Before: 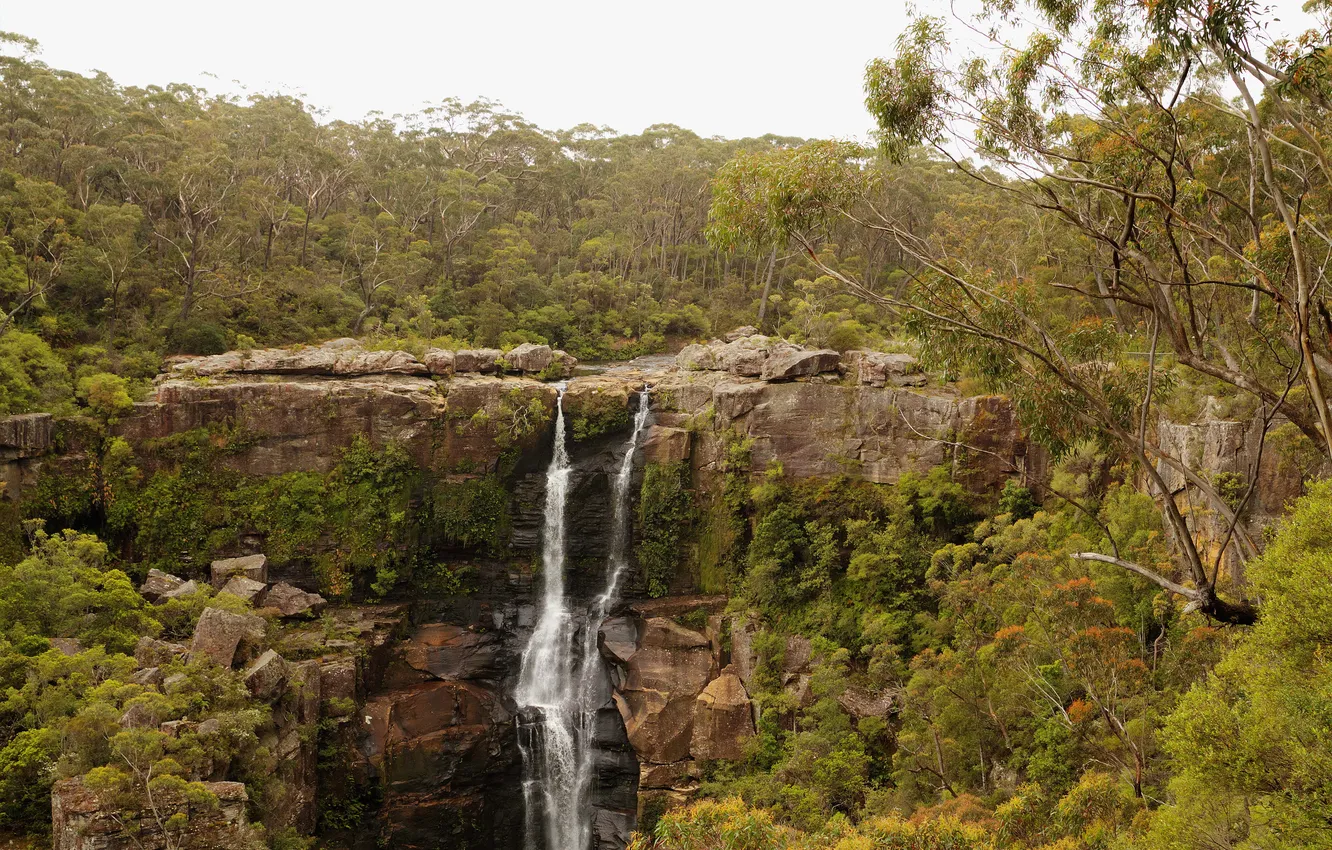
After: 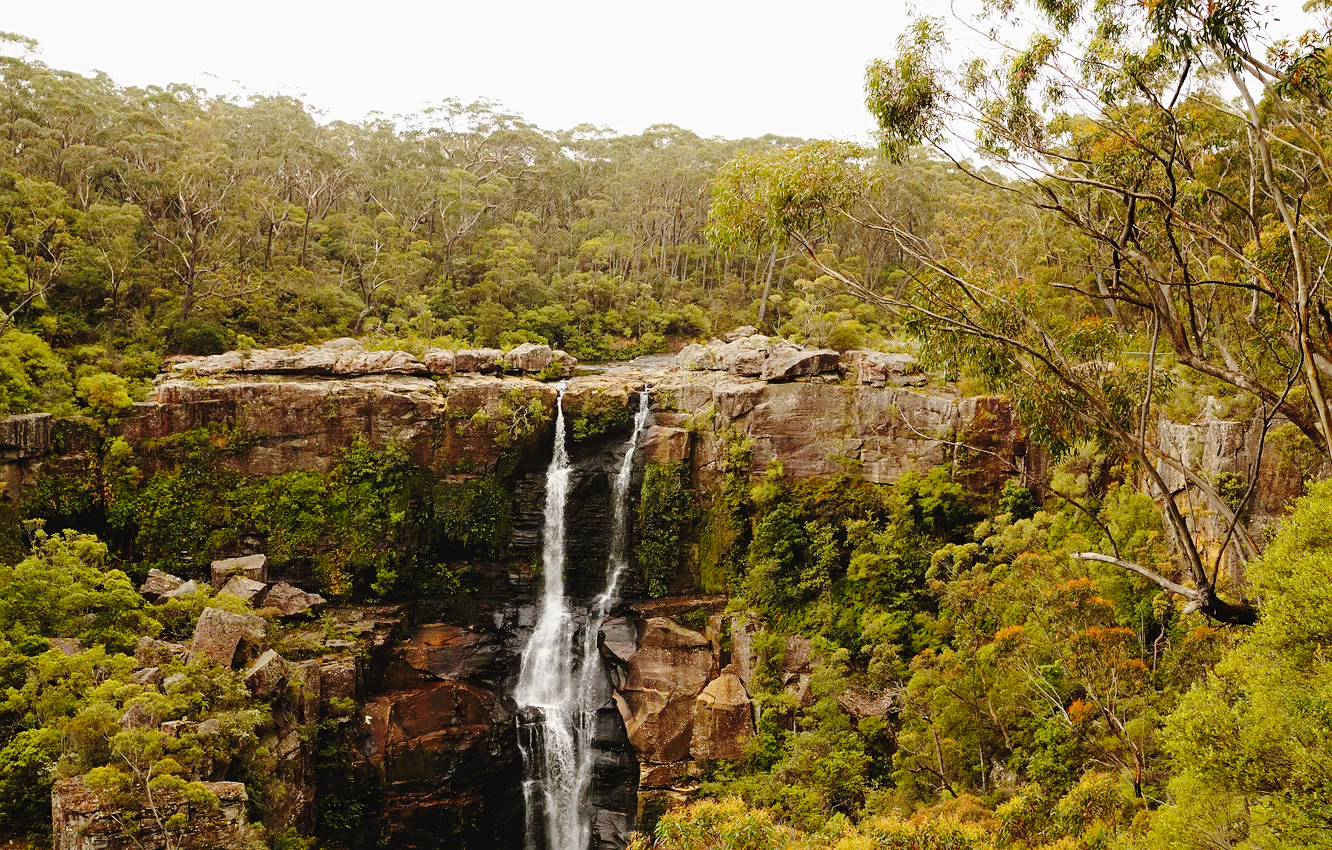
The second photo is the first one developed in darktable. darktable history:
sharpen: amount 0.205
tone curve: curves: ch0 [(0, 0) (0.003, 0.03) (0.011, 0.032) (0.025, 0.035) (0.044, 0.038) (0.069, 0.041) (0.1, 0.058) (0.136, 0.091) (0.177, 0.133) (0.224, 0.181) (0.277, 0.268) (0.335, 0.363) (0.399, 0.461) (0.468, 0.554) (0.543, 0.633) (0.623, 0.709) (0.709, 0.784) (0.801, 0.869) (0.898, 0.938) (1, 1)], preserve colors none
